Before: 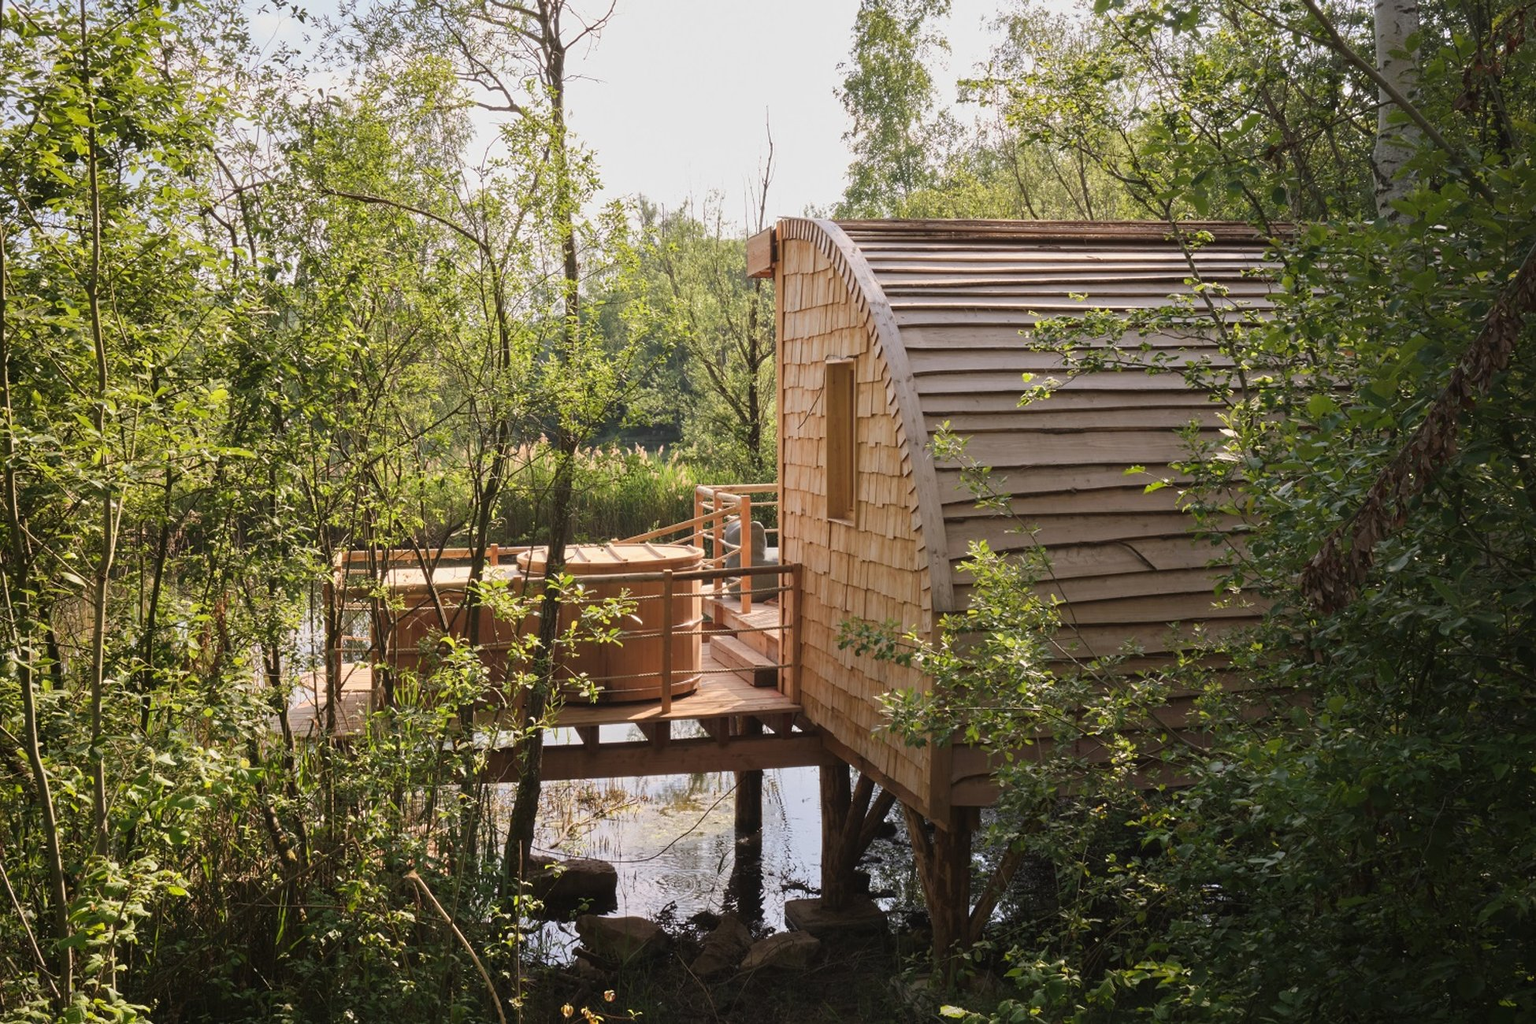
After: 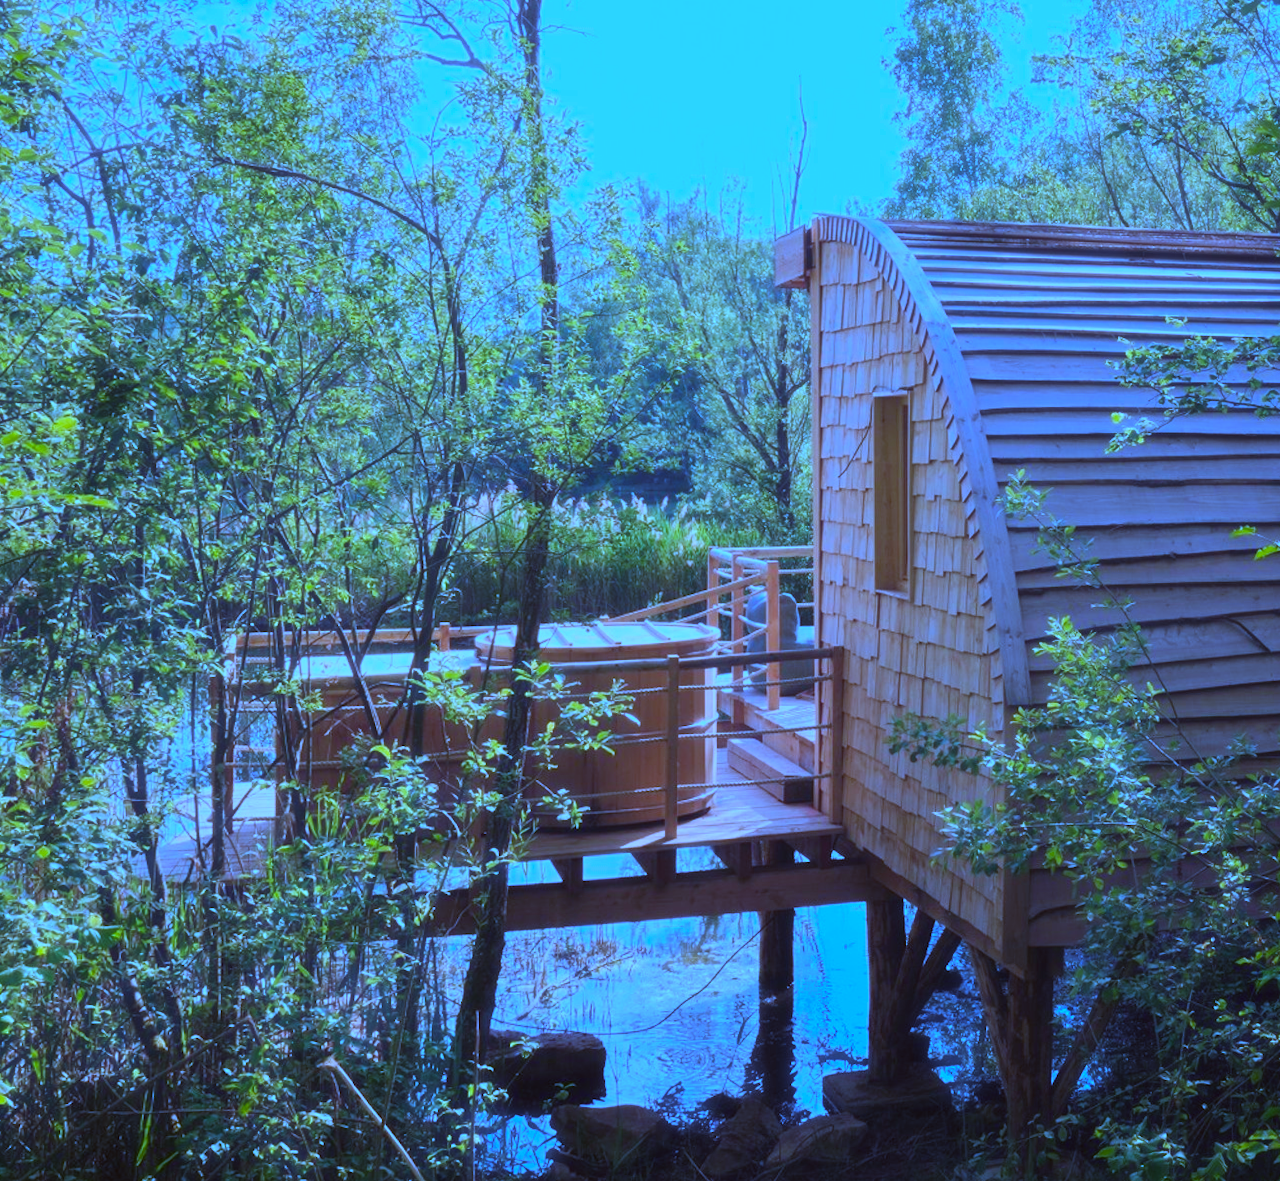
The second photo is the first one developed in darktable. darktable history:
color correction: highlights a* -4.98, highlights b* -3.76, shadows a* 3.83, shadows b* 4.08
white balance: red 0.766, blue 1.537
crop and rotate: left 12.673%, right 20.66%
color calibration: illuminant as shot in camera, x 0.366, y 0.378, temperature 4425.7 K, saturation algorithm version 1 (2020)
rotate and perspective: rotation -0.013°, lens shift (vertical) -0.027, lens shift (horizontal) 0.178, crop left 0.016, crop right 0.989, crop top 0.082, crop bottom 0.918
color balance rgb: linear chroma grading › global chroma 15%, perceptual saturation grading › global saturation 30%
haze removal: strength -0.1, adaptive false
contrast brightness saturation: saturation -0.05
